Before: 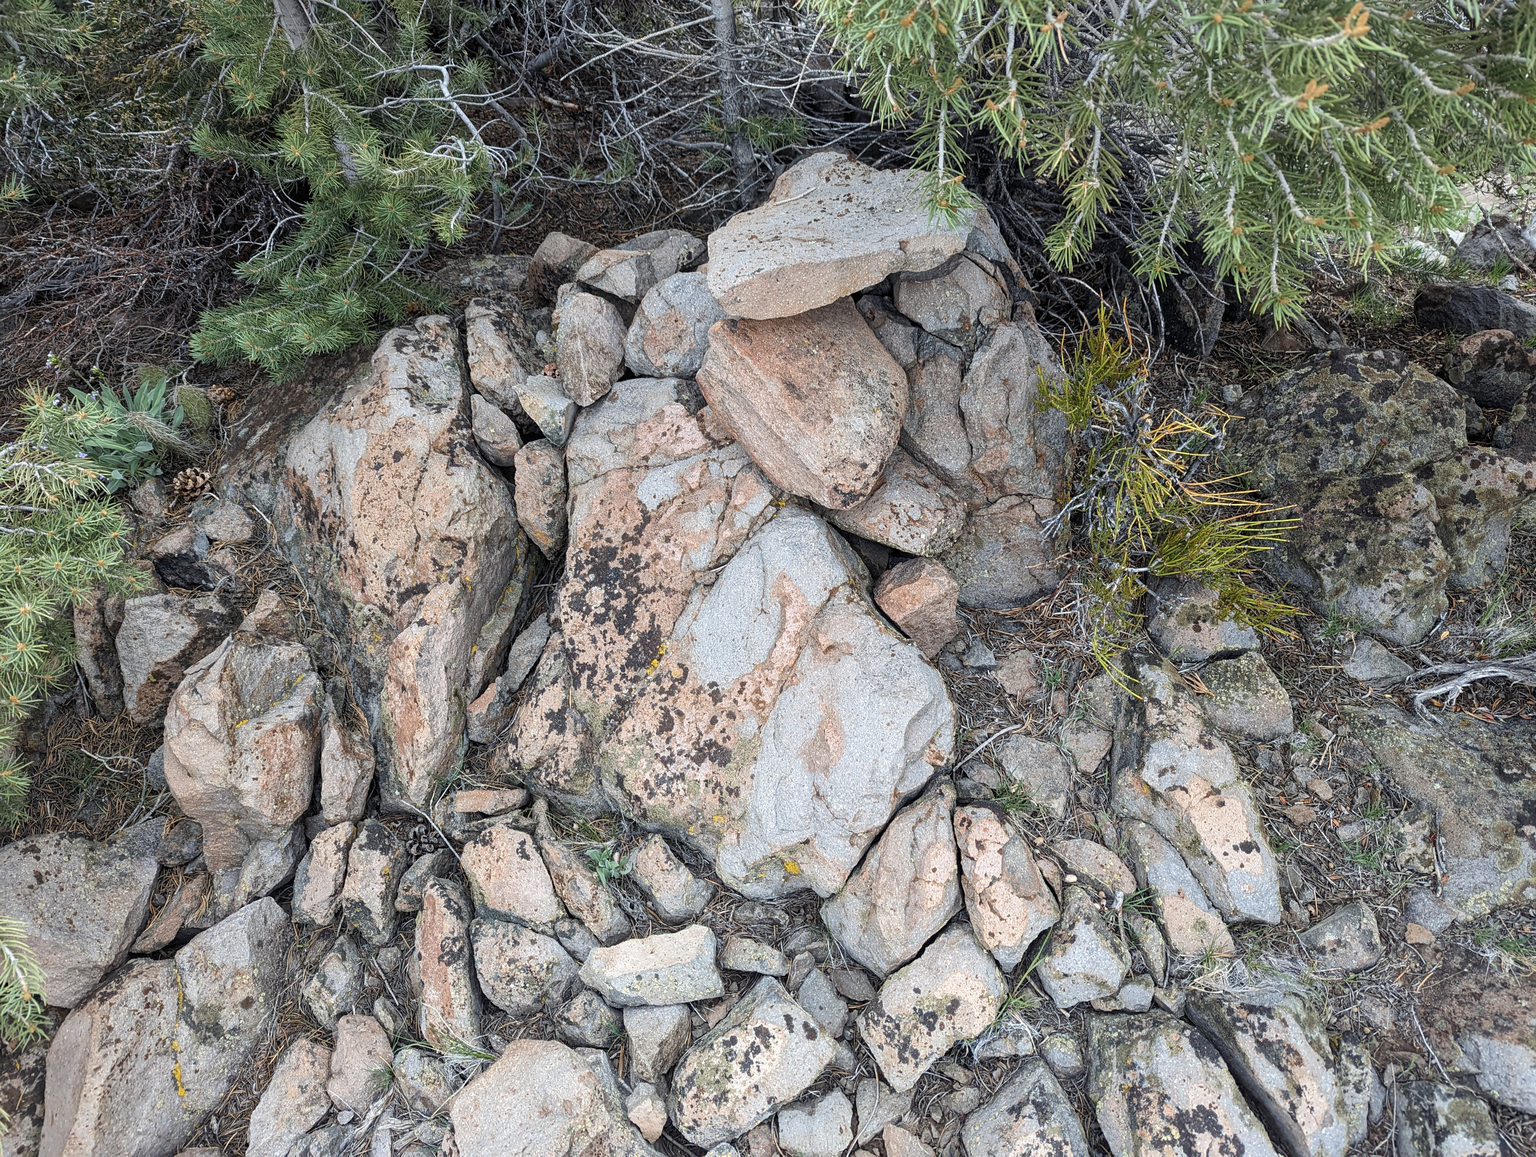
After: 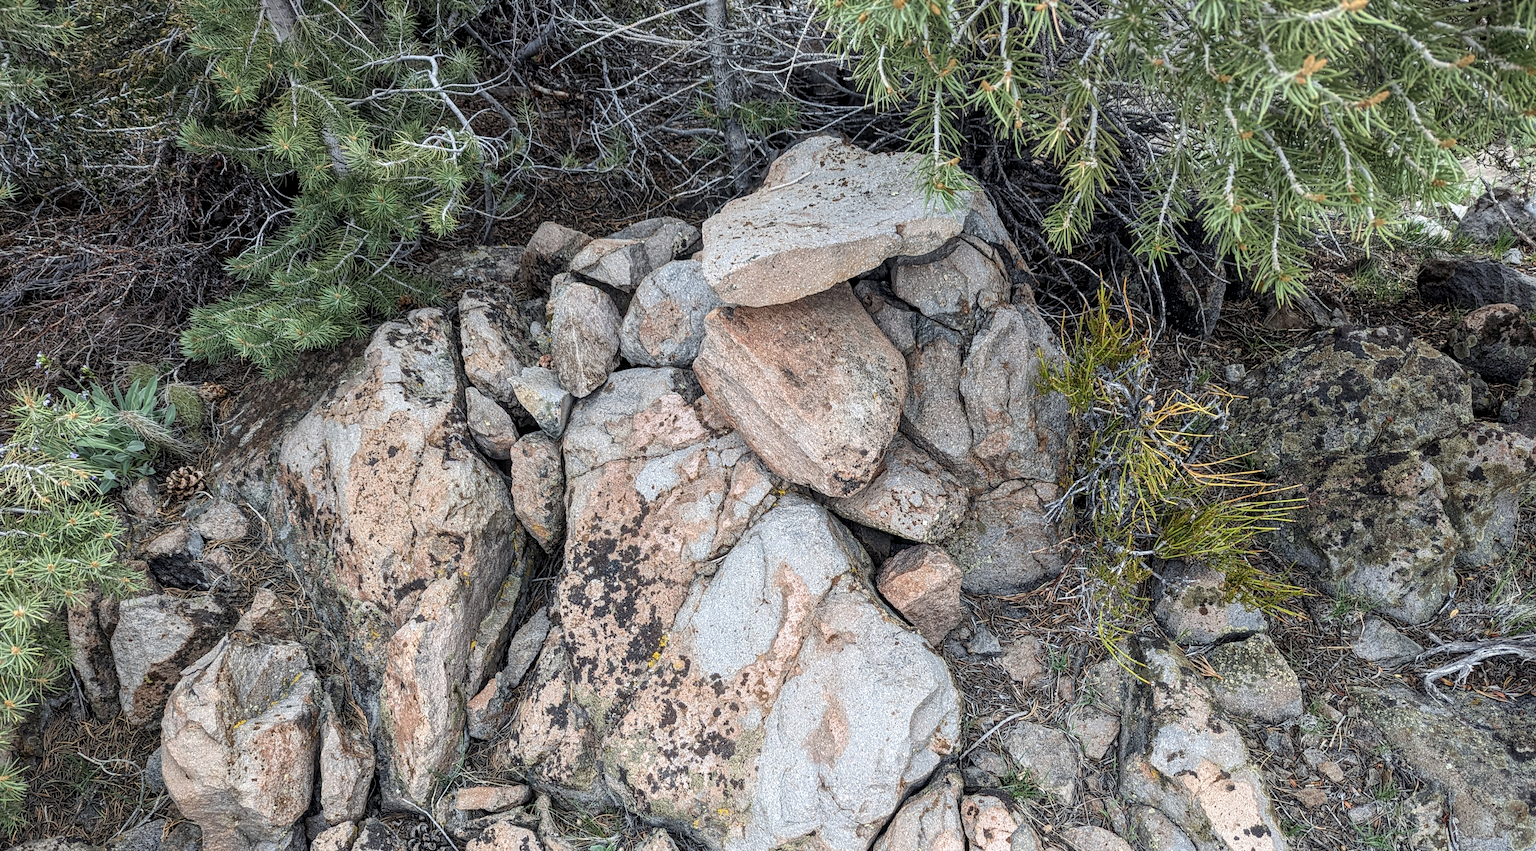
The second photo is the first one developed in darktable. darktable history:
tone curve: curves: ch0 [(0, 0) (0.003, 0.003) (0.011, 0.011) (0.025, 0.025) (0.044, 0.045) (0.069, 0.07) (0.1, 0.1) (0.136, 0.137) (0.177, 0.179) (0.224, 0.226) (0.277, 0.279) (0.335, 0.338) (0.399, 0.402) (0.468, 0.472) (0.543, 0.547) (0.623, 0.628) (0.709, 0.715) (0.801, 0.807) (0.898, 0.902) (1, 1)], preserve colors none
rotate and perspective: rotation -1°, crop left 0.011, crop right 0.989, crop top 0.025, crop bottom 0.975
exposure: exposure -0.041 EV, compensate highlight preservation false
local contrast: detail 130%
crop: bottom 24.967%
